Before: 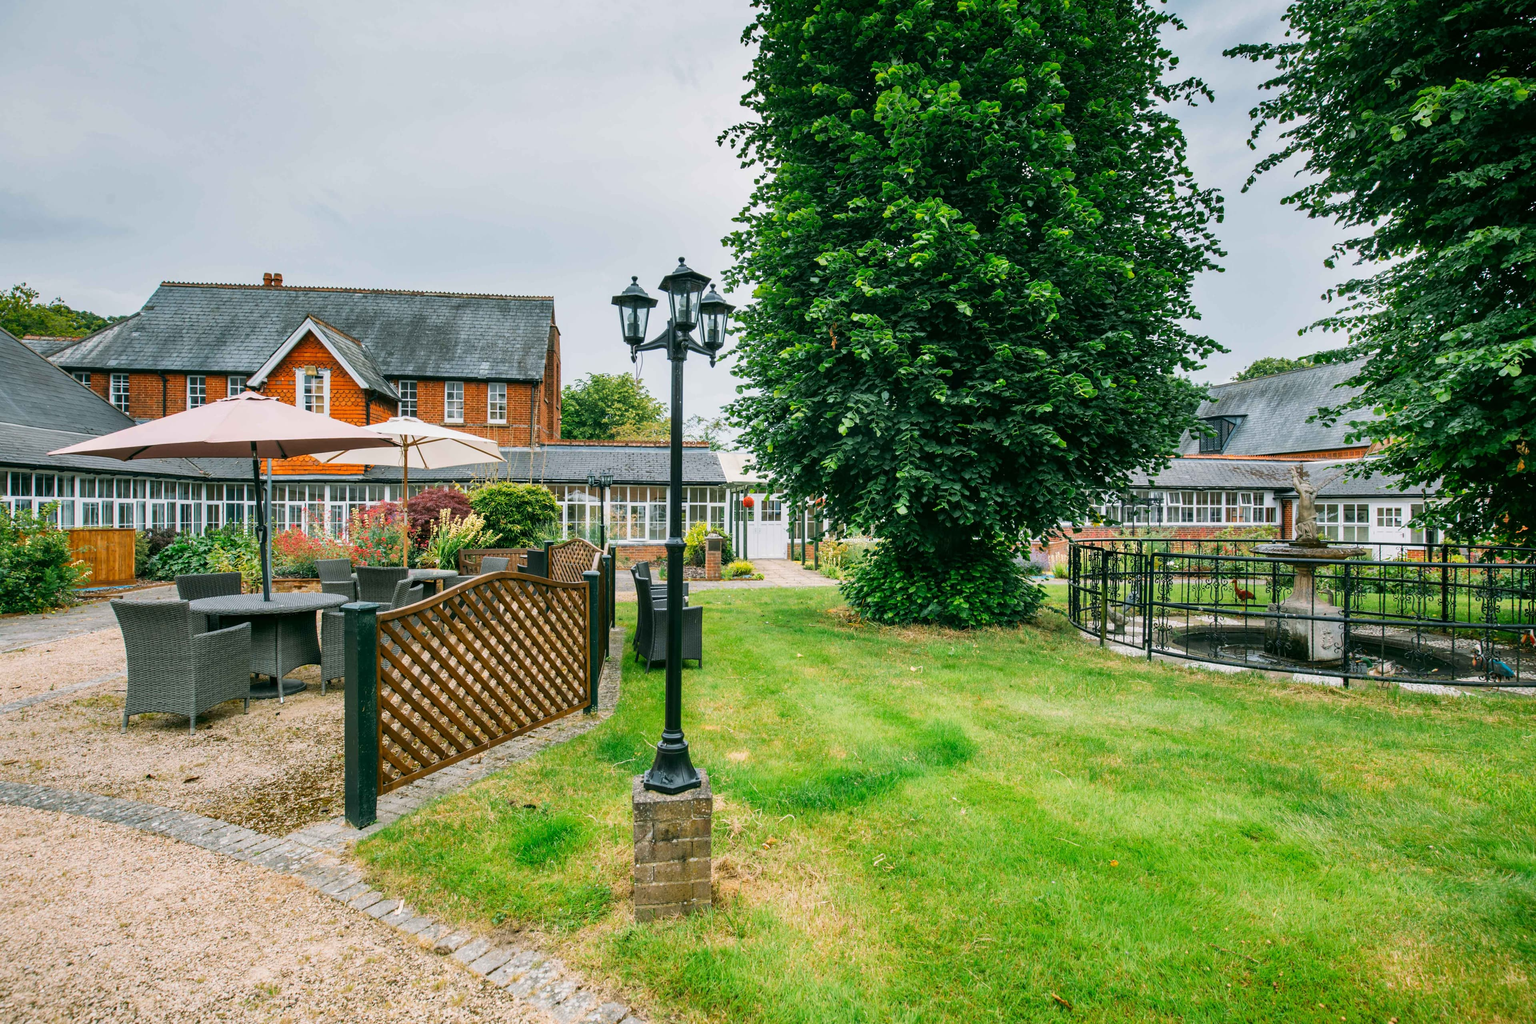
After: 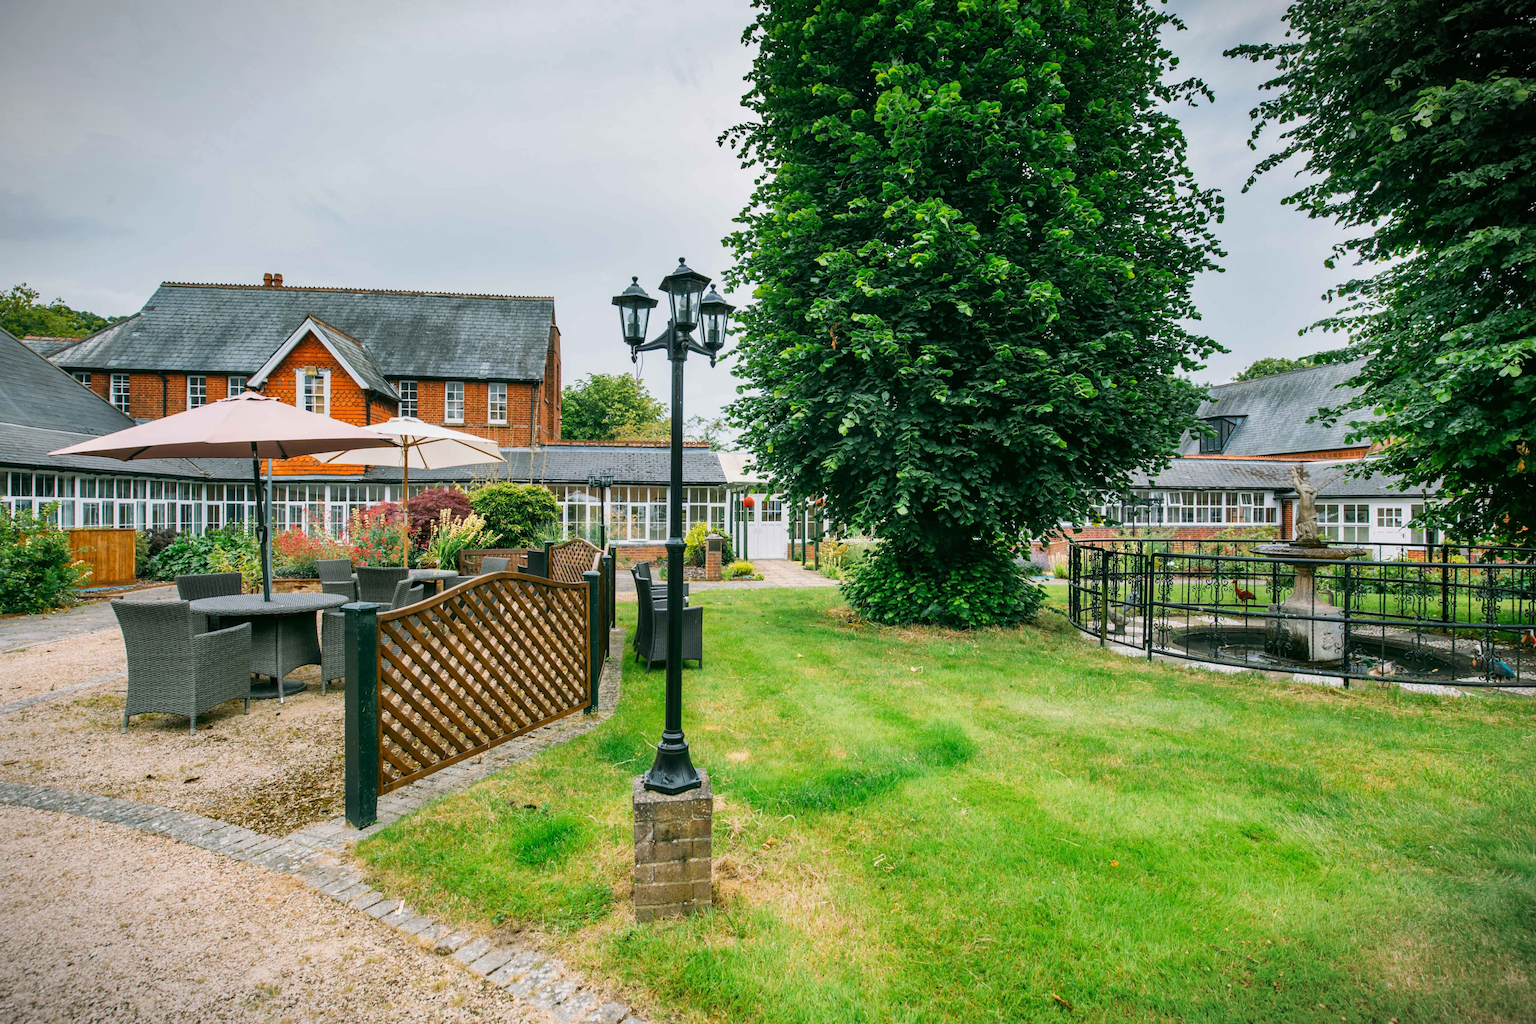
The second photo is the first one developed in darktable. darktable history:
vignetting: fall-off start 99.33%, brightness -0.536, saturation -0.515, width/height ratio 1.322
